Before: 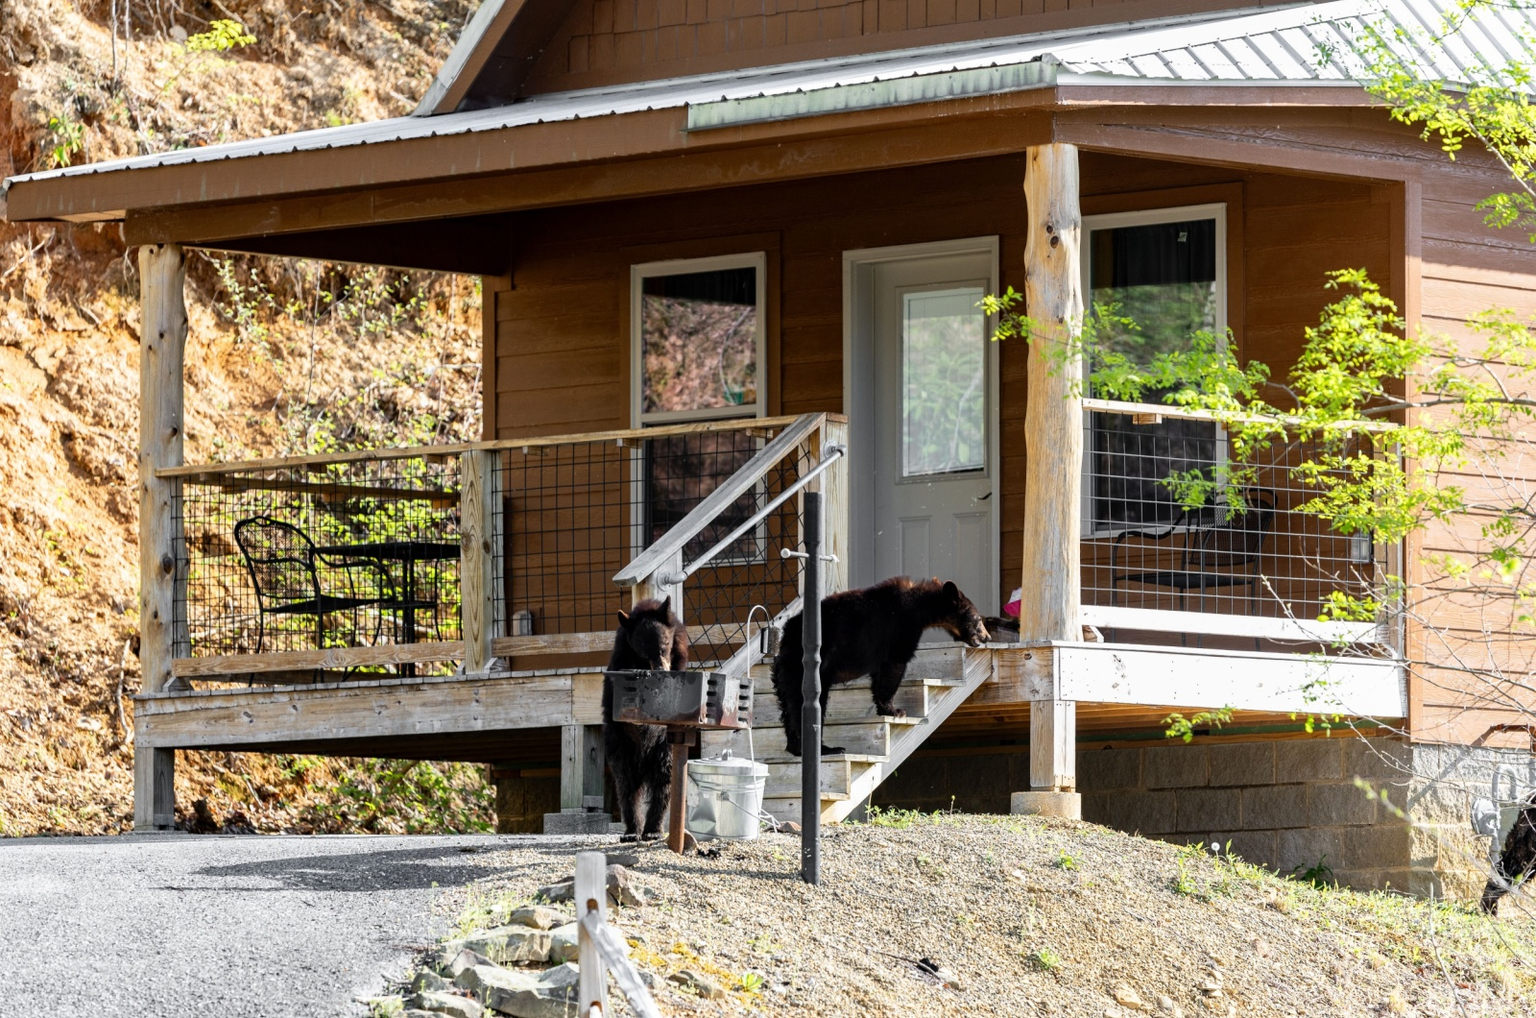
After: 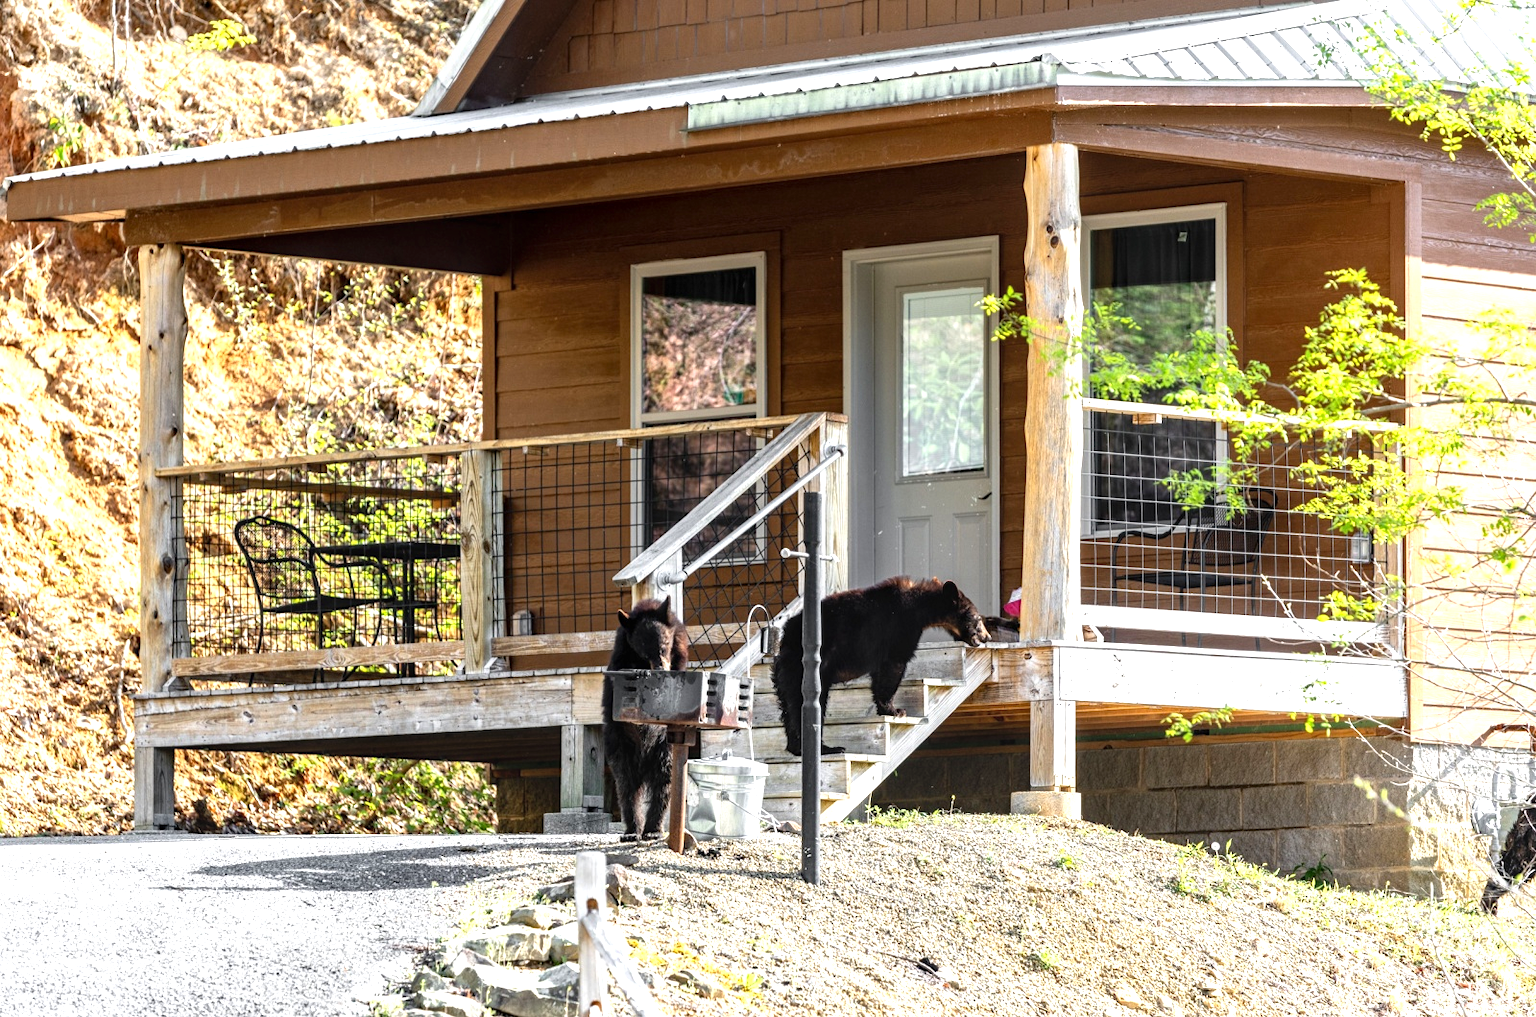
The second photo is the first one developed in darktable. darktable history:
exposure: exposure 0.732 EV, compensate exposure bias true, compensate highlight preservation false
local contrast: on, module defaults
